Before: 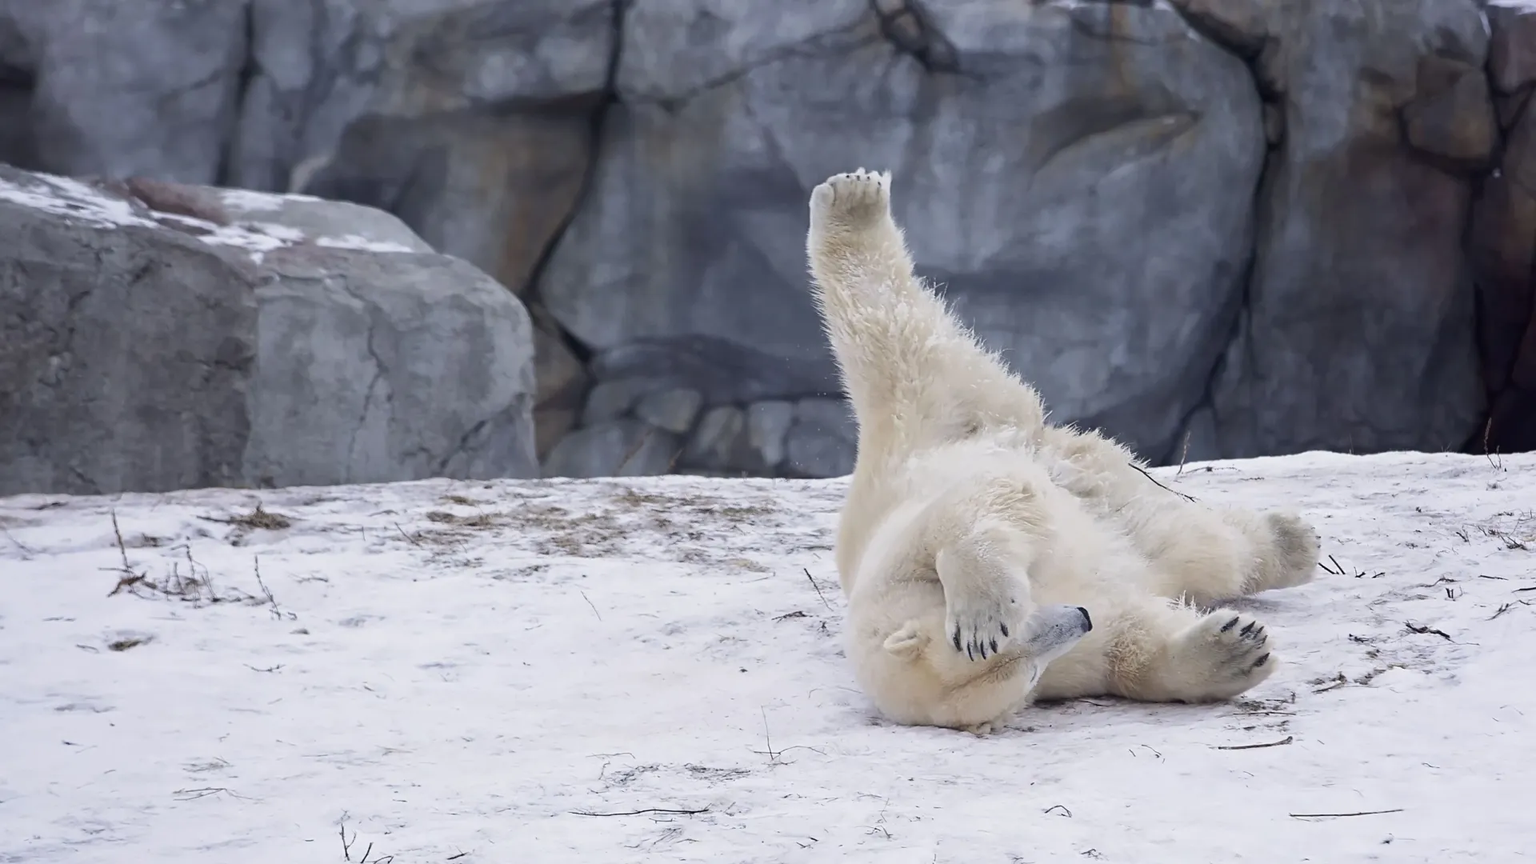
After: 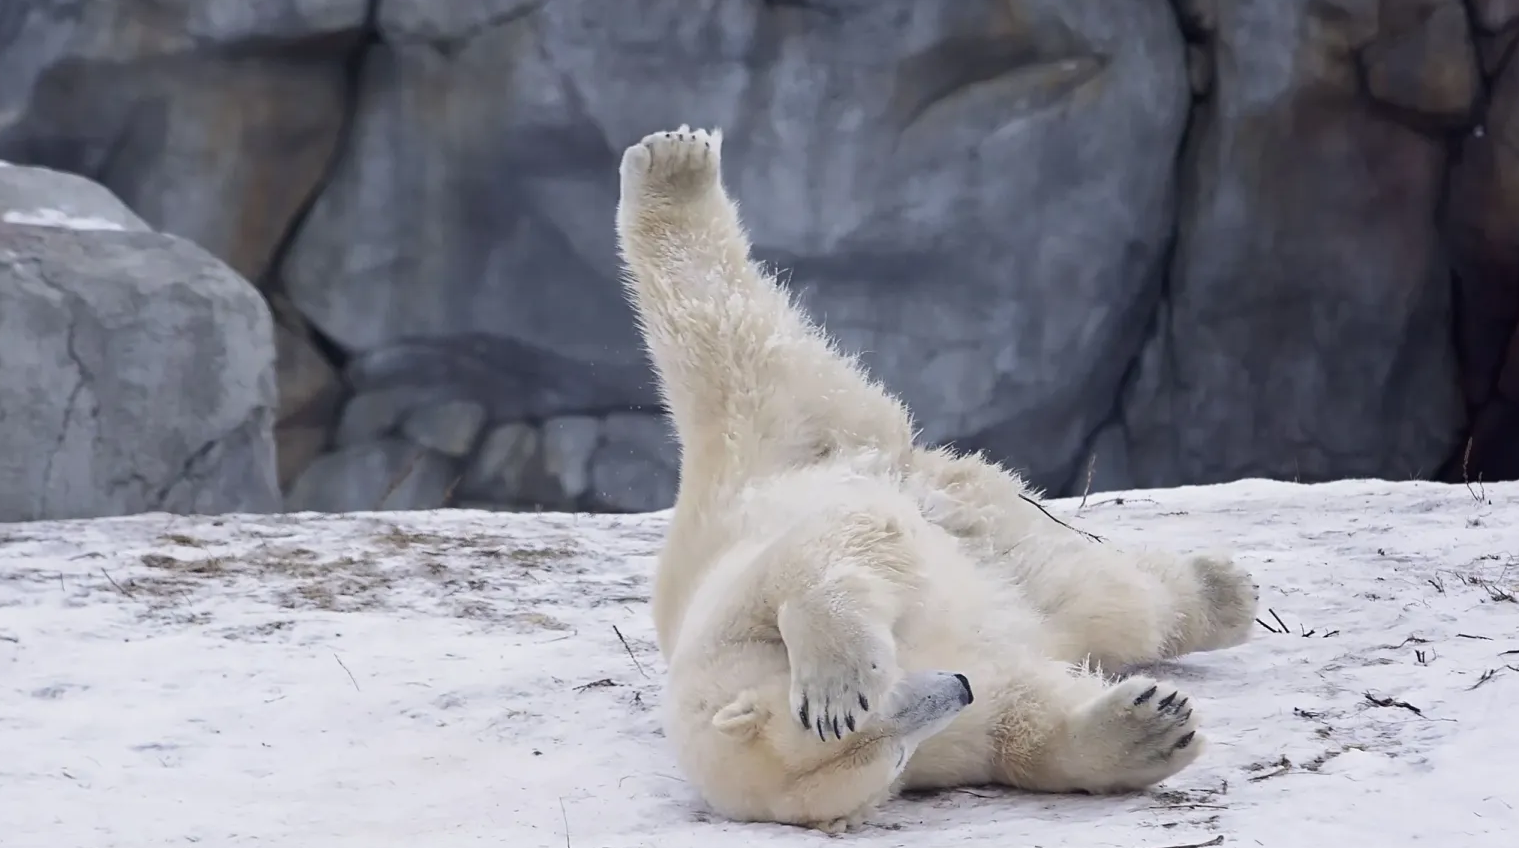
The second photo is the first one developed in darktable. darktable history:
crop and rotate: left 20.452%, top 7.888%, right 0.391%, bottom 13.56%
